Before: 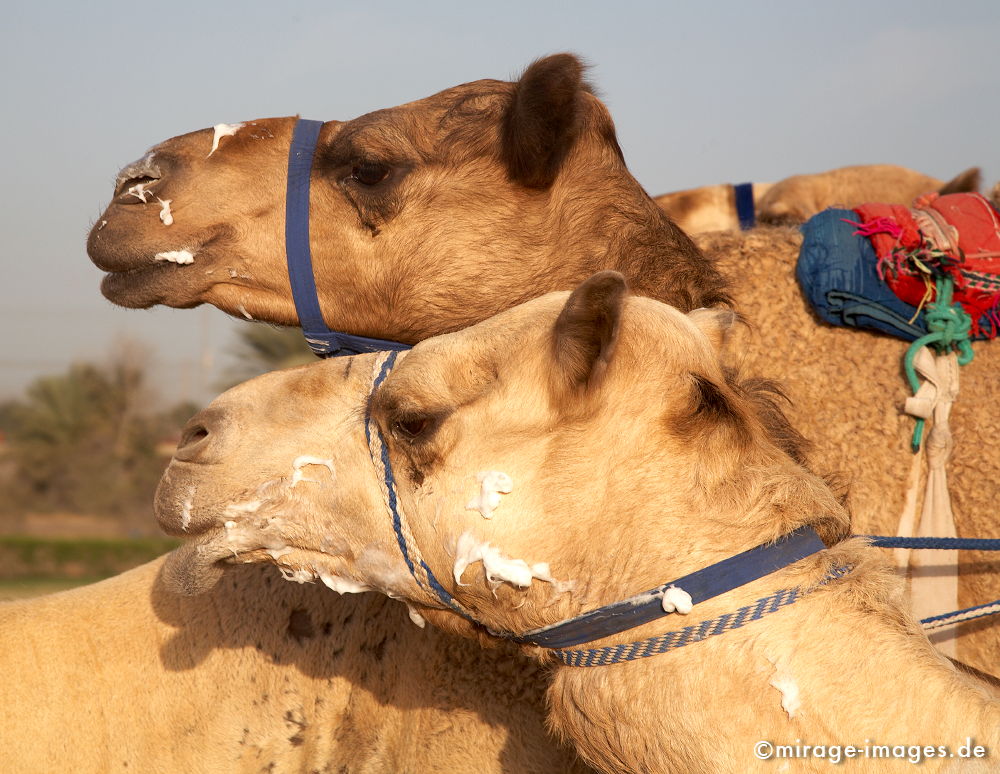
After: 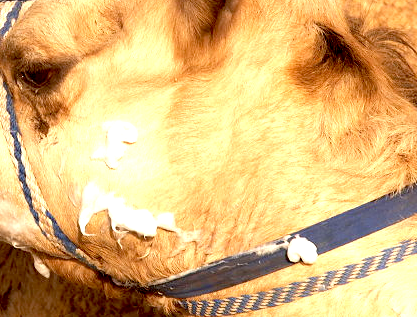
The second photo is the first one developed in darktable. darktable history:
crop: left 37.557%, top 45.288%, right 20.711%, bottom 13.701%
exposure: black level correction 0.012, exposure 0.698 EV, compensate highlight preservation false
